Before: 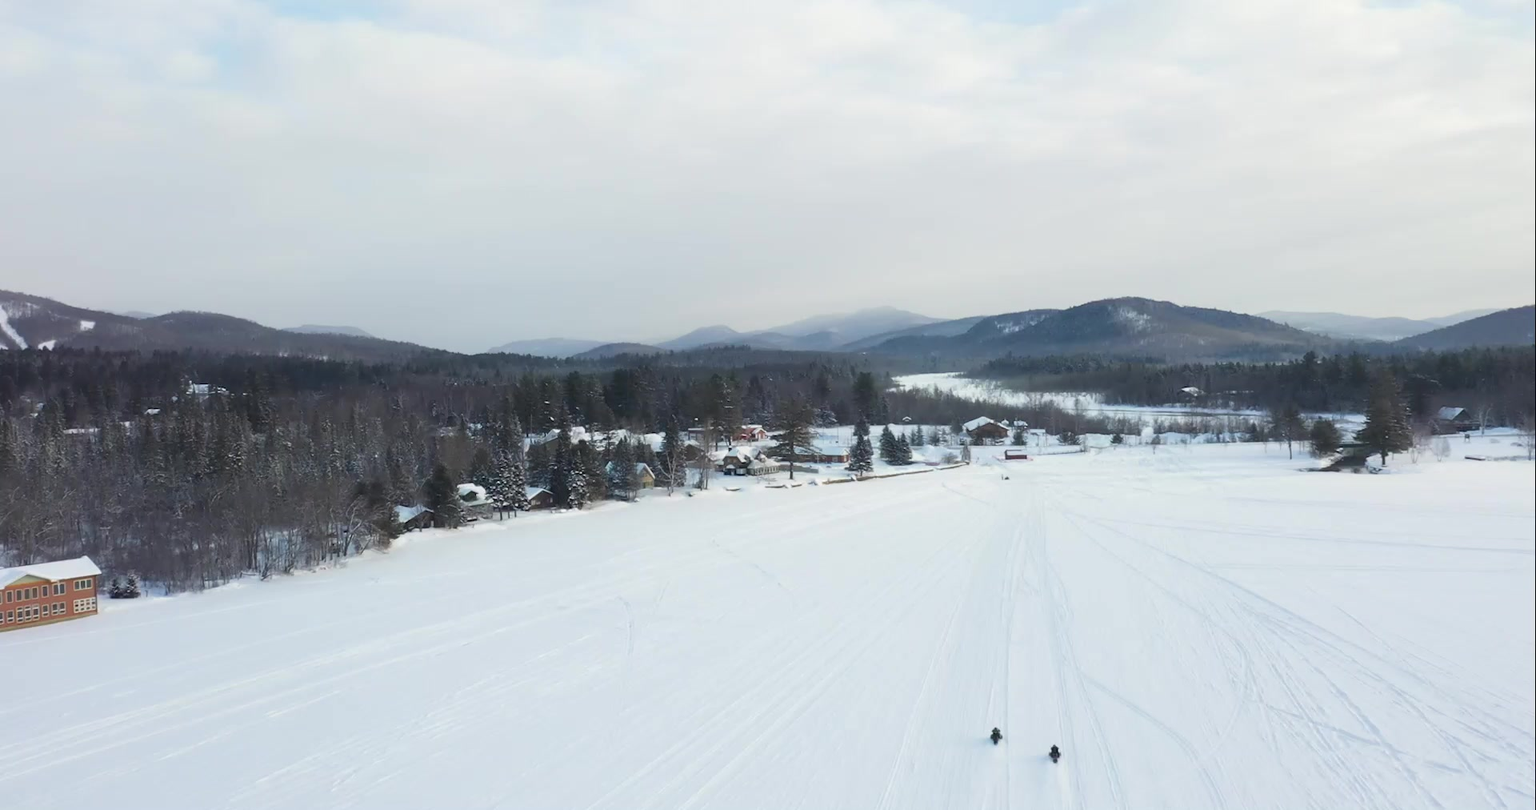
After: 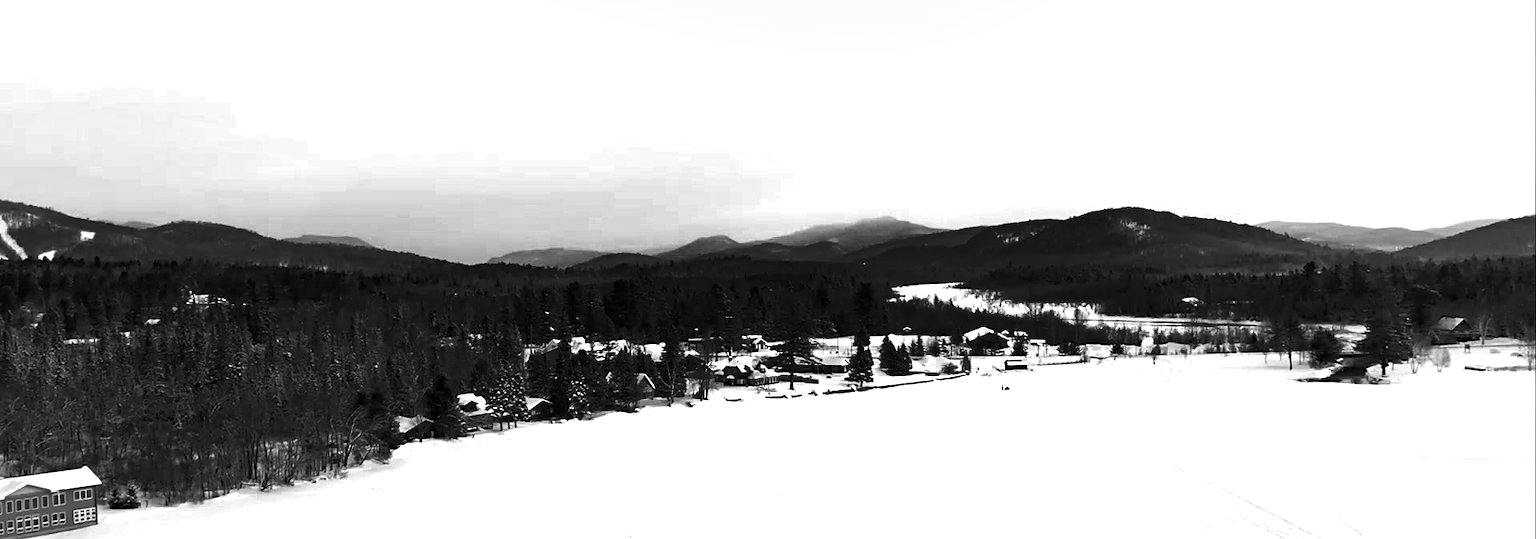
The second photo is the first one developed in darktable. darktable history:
crop: top 11.166%, bottom 22.168%
haze removal: strength 0.53, distance 0.925, compatibility mode true, adaptive false
shadows and highlights: radius 337.17, shadows 29.01, soften with gaussian
sharpen: amount 0.2
exposure: compensate highlight preservation false
color balance rgb: shadows lift › luminance -7.7%, shadows lift › chroma 2.13%, shadows lift › hue 165.27°, power › luminance -7.77%, power › chroma 1.1%, power › hue 215.88°, highlights gain › luminance 15.15%, highlights gain › chroma 7%, highlights gain › hue 125.57°, global offset › luminance -0.33%, global offset › chroma 0.11%, global offset › hue 165.27°, perceptual saturation grading › global saturation 24.42%, perceptual saturation grading › highlights -24.42%, perceptual saturation grading › mid-tones 24.42%, perceptual saturation grading › shadows 40%, perceptual brilliance grading › global brilliance -5%, perceptual brilliance grading › highlights 24.42%, perceptual brilliance grading › mid-tones 7%, perceptual brilliance grading › shadows -5%
monochrome: on, module defaults
